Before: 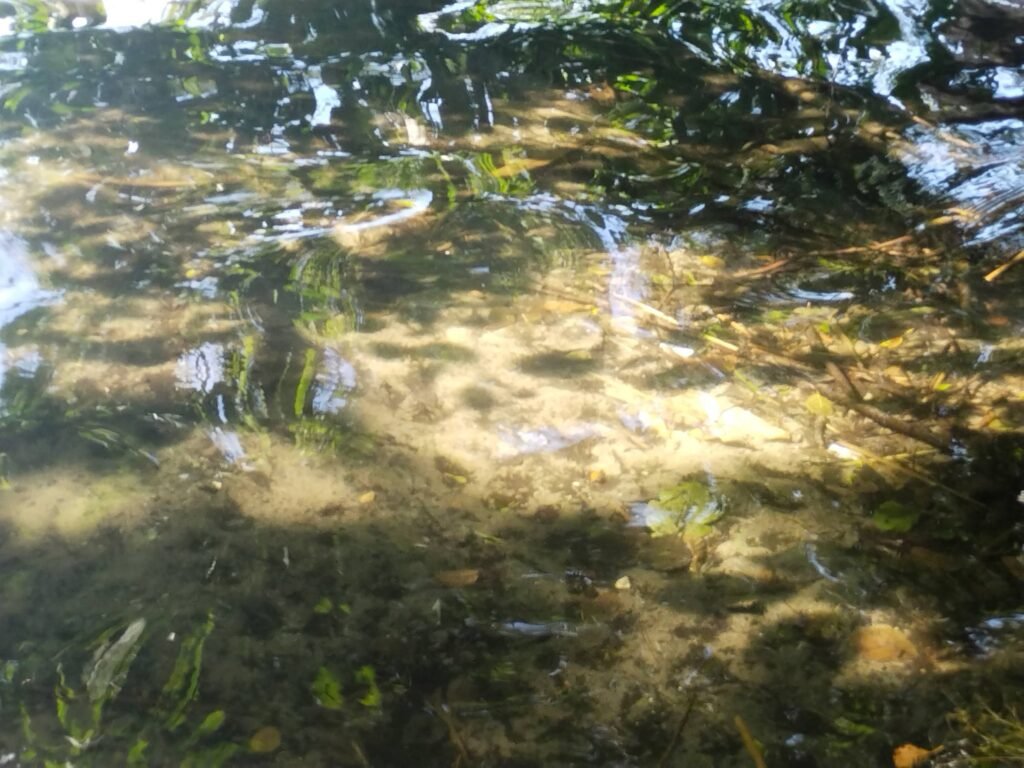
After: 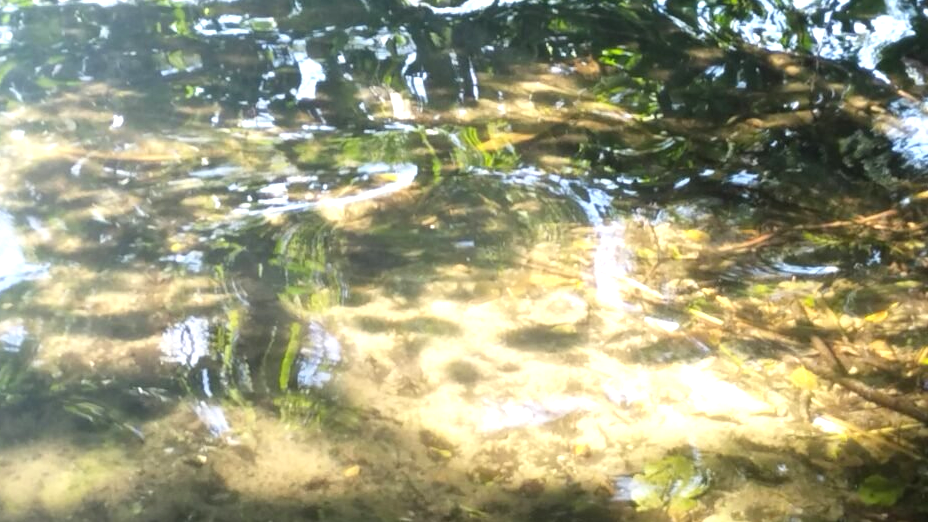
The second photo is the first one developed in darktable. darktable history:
crop: left 1.509%, top 3.452%, right 7.696%, bottom 28.452%
exposure: exposure 0.6 EV, compensate highlight preservation false
